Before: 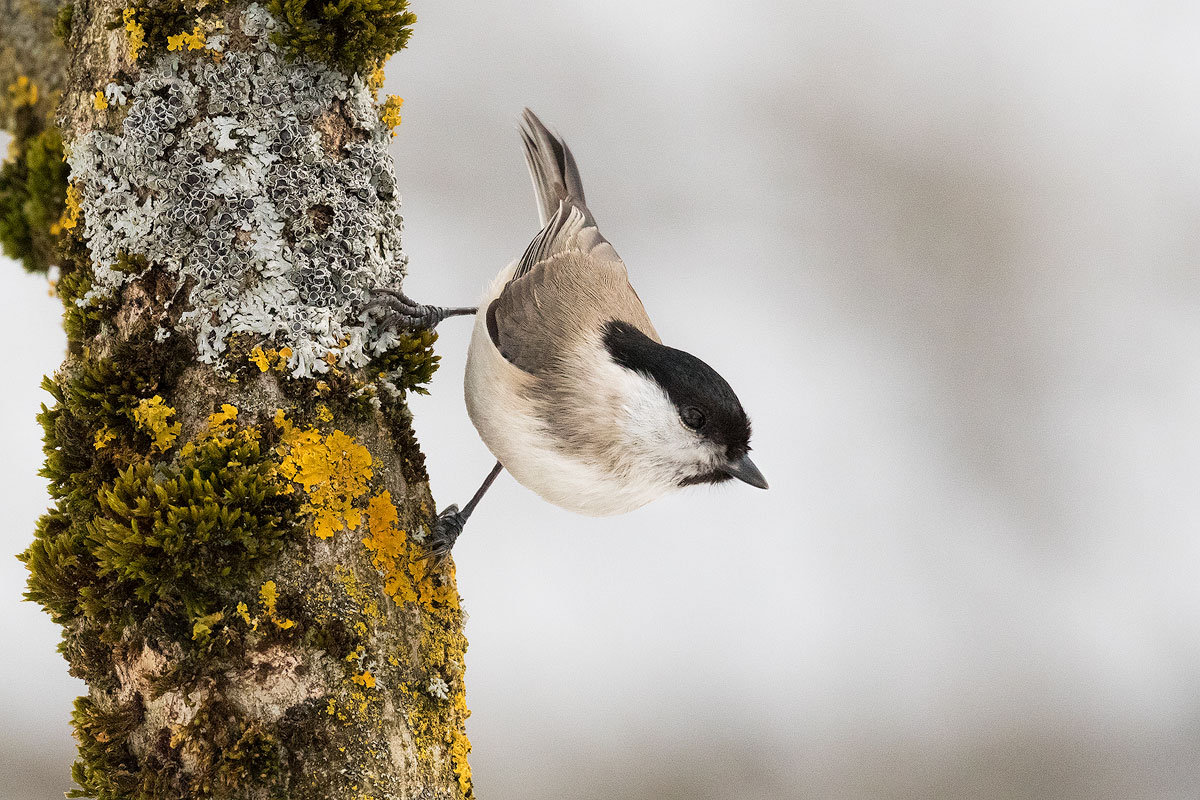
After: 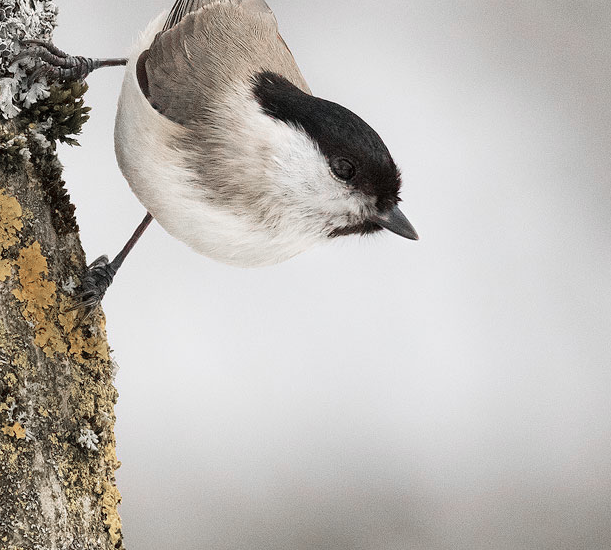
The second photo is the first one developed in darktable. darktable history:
crop and rotate: left 29.237%, top 31.152%, right 19.807%
color zones: curves: ch1 [(0, 0.708) (0.088, 0.648) (0.245, 0.187) (0.429, 0.326) (0.571, 0.498) (0.714, 0.5) (0.857, 0.5) (1, 0.708)]
